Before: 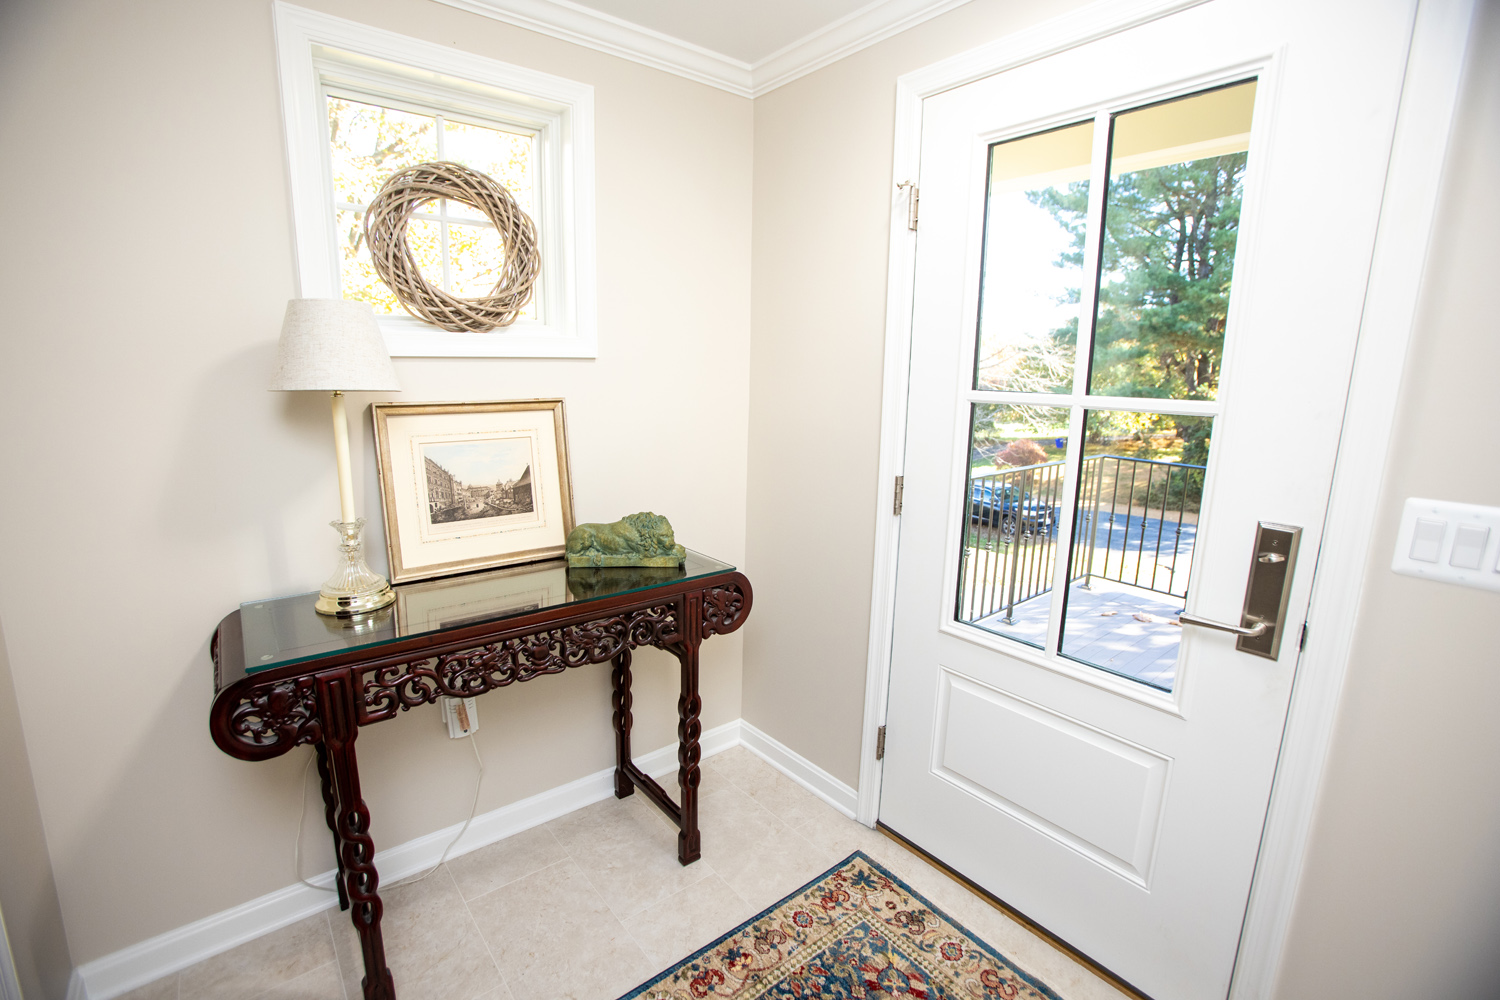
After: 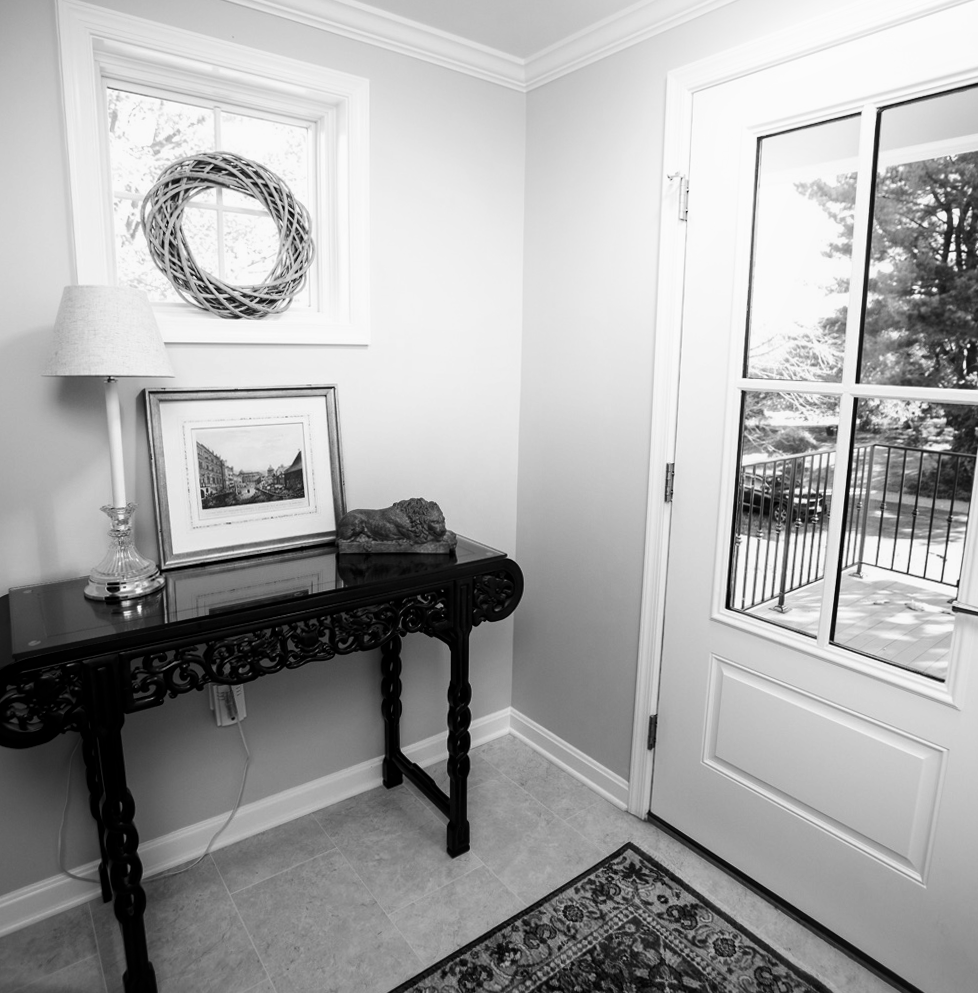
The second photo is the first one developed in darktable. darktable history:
contrast brightness saturation: contrast -0.03, brightness -0.59, saturation -1
color correction: highlights a* -0.137, highlights b* -5.91, shadows a* -0.137, shadows b* -0.137
rotate and perspective: rotation 0.226°, lens shift (vertical) -0.042, crop left 0.023, crop right 0.982, crop top 0.006, crop bottom 0.994
crop and rotate: left 14.436%, right 18.898%
white balance: emerald 1
monochrome: on, module defaults
shadows and highlights: shadows -40.15, highlights 62.88, soften with gaussian
